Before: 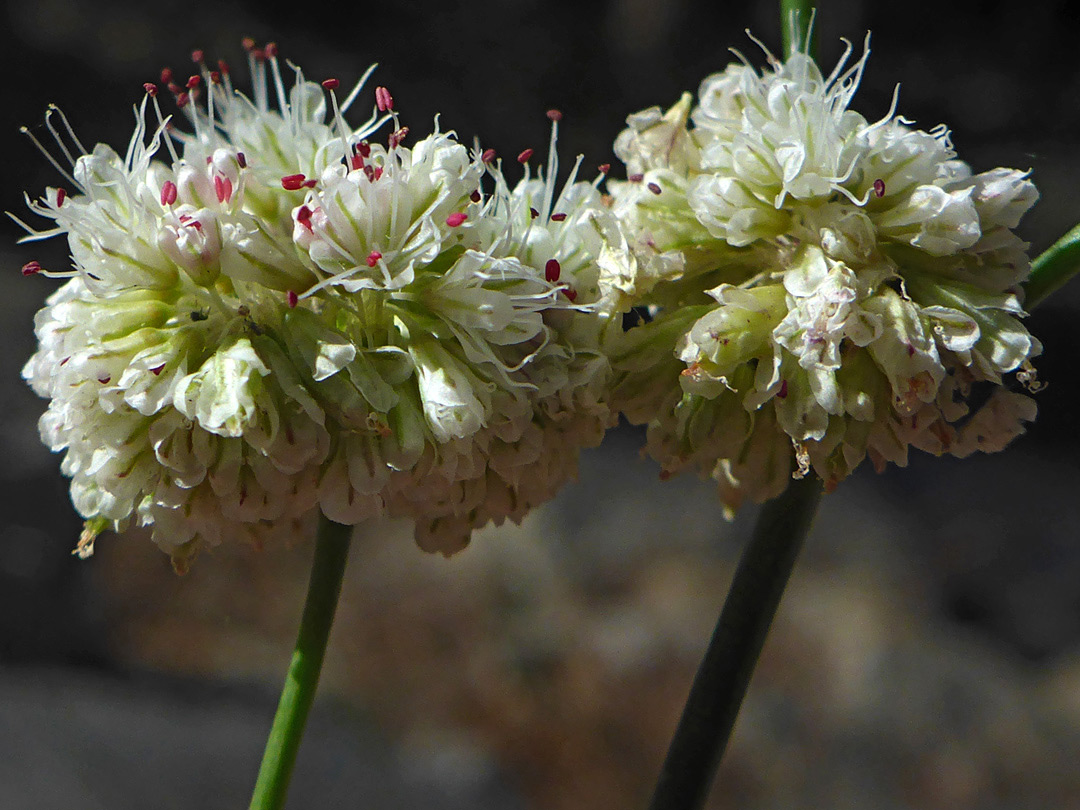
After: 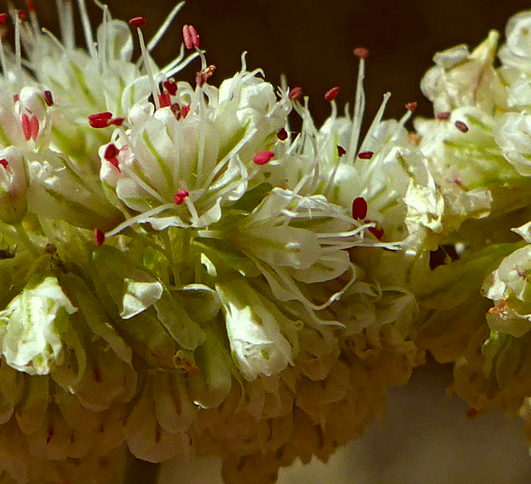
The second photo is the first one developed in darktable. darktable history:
color correction: highlights a* -6.1, highlights b* 9.23, shadows a* 10.34, shadows b* 23.65
crop: left 17.886%, top 7.692%, right 32.865%, bottom 32.435%
